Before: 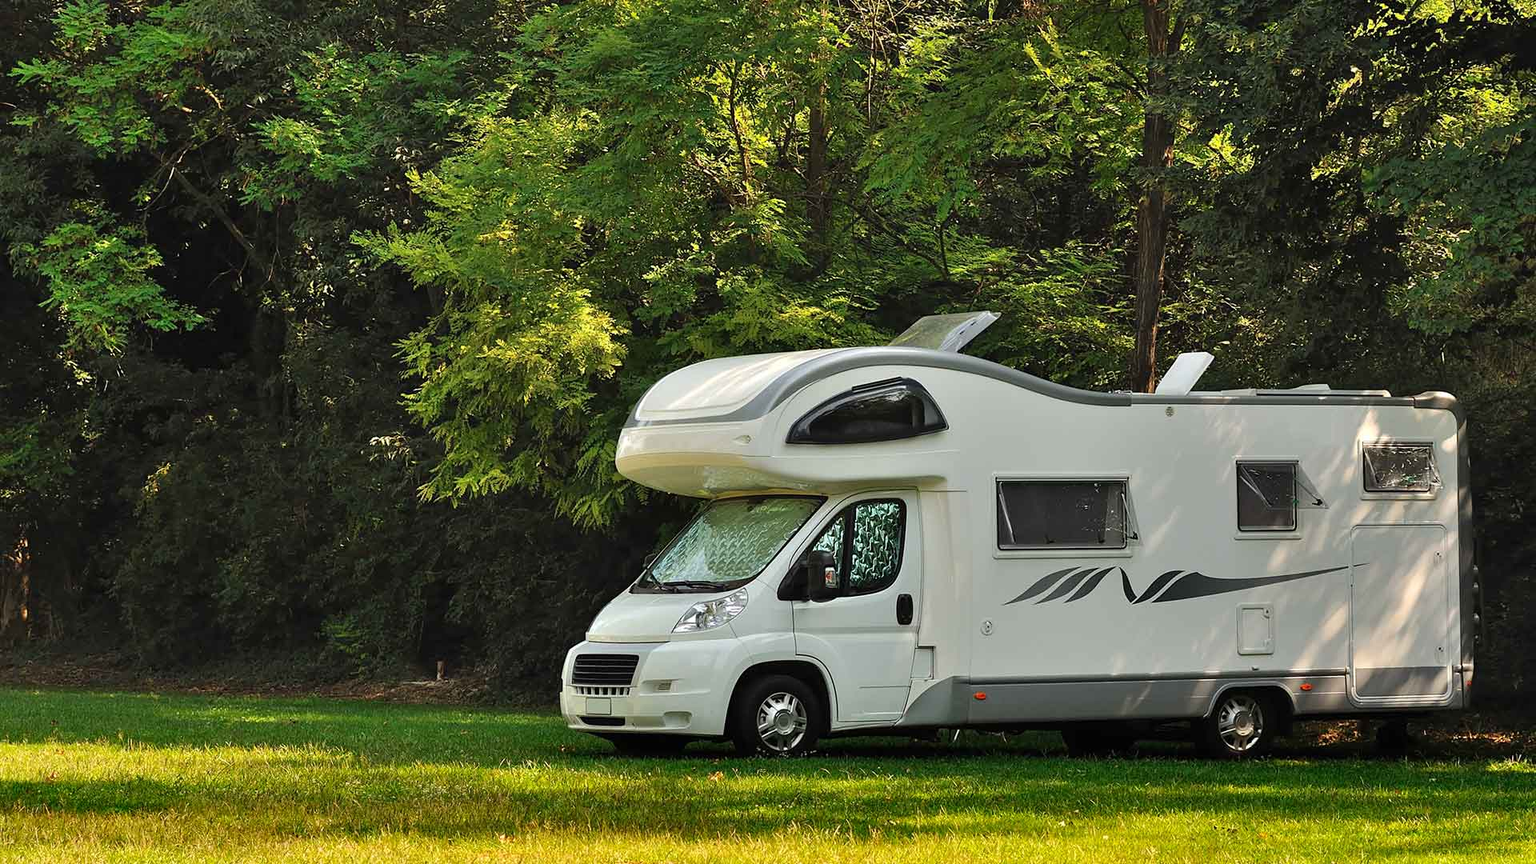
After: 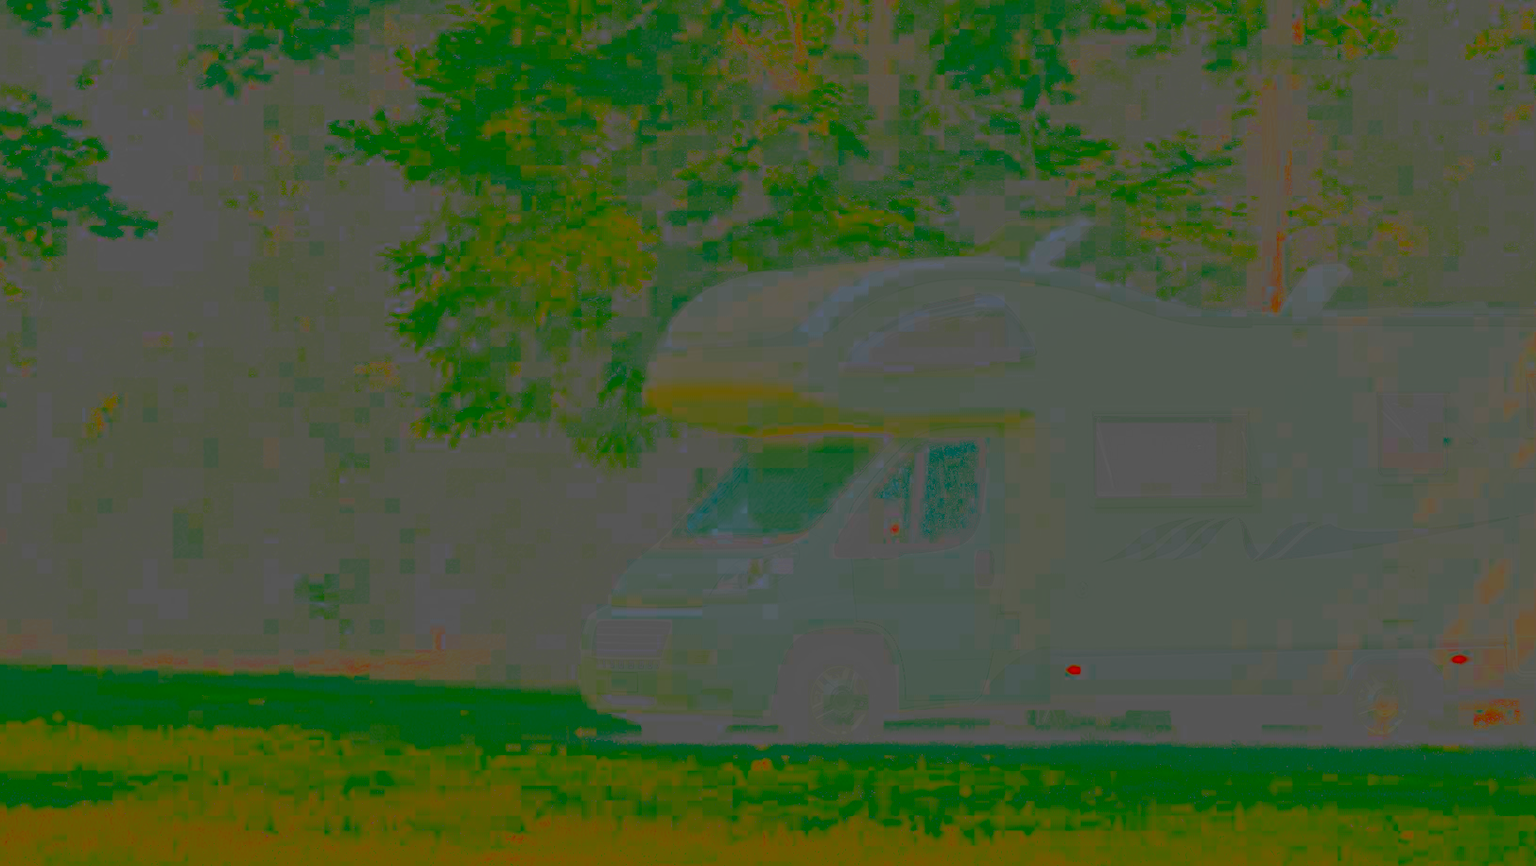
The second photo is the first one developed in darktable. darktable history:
crop and rotate: left 4.674%, top 15.017%, right 10.646%
contrast brightness saturation: contrast -0.974, brightness -0.16, saturation 0.75
exposure: black level correction 0.004, exposure 0.017 EV, compensate exposure bias true, compensate highlight preservation false
color zones: curves: ch0 [(0, 0.5) (0.125, 0.4) (0.25, 0.5) (0.375, 0.4) (0.5, 0.4) (0.625, 0.6) (0.75, 0.6) (0.875, 0.5)]; ch1 [(0, 0.4) (0.125, 0.5) (0.25, 0.4) (0.375, 0.4) (0.5, 0.4) (0.625, 0.4) (0.75, 0.5) (0.875, 0.4)]; ch2 [(0, 0.6) (0.125, 0.5) (0.25, 0.5) (0.375, 0.6) (0.5, 0.6) (0.625, 0.5) (0.75, 0.5) (0.875, 0.5)]
tone curve: curves: ch0 [(0, 0.013) (0.175, 0.11) (0.337, 0.304) (0.498, 0.485) (0.78, 0.742) (0.993, 0.954)]; ch1 [(0, 0) (0.294, 0.184) (0.359, 0.34) (0.362, 0.35) (0.43, 0.41) (0.469, 0.463) (0.495, 0.502) (0.54, 0.563) (0.612, 0.641) (1, 1)]; ch2 [(0, 0) (0.44, 0.437) (0.495, 0.502) (0.524, 0.534) (0.557, 0.56) (0.634, 0.654) (0.728, 0.722) (1, 1)], color space Lab, linked channels, preserve colors none
